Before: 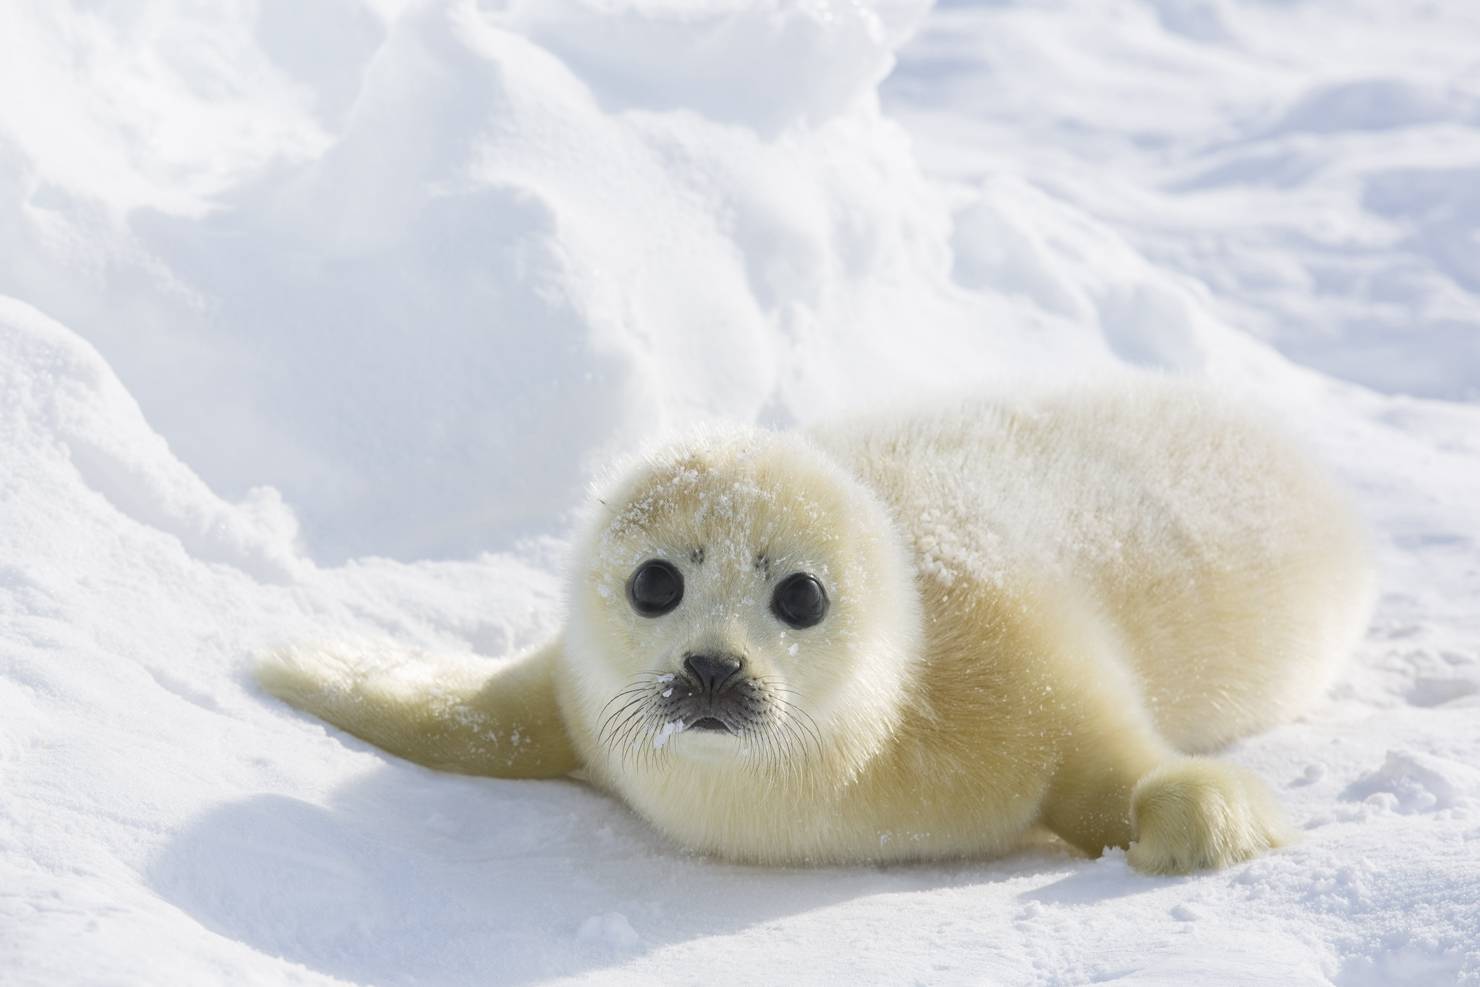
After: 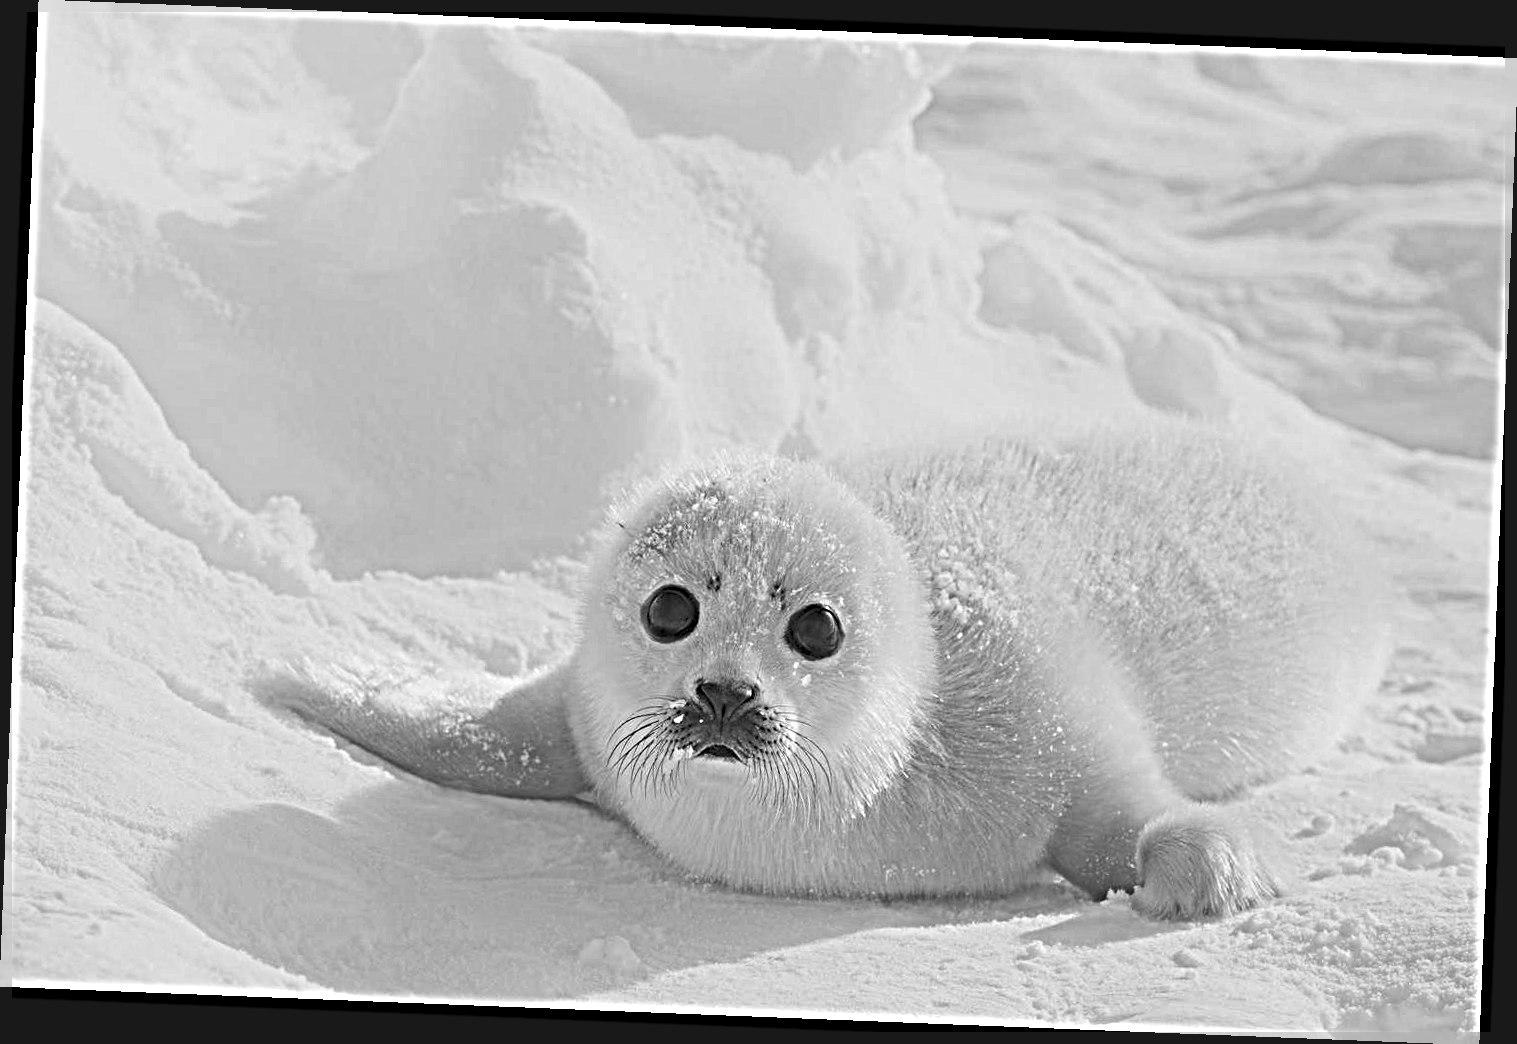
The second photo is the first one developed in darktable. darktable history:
color balance: lift [1.007, 1, 1, 1], gamma [1.097, 1, 1, 1]
sharpen: radius 6.3, amount 1.8, threshold 0
monochrome: a 26.22, b 42.67, size 0.8
rotate and perspective: rotation 2.27°, automatic cropping off
